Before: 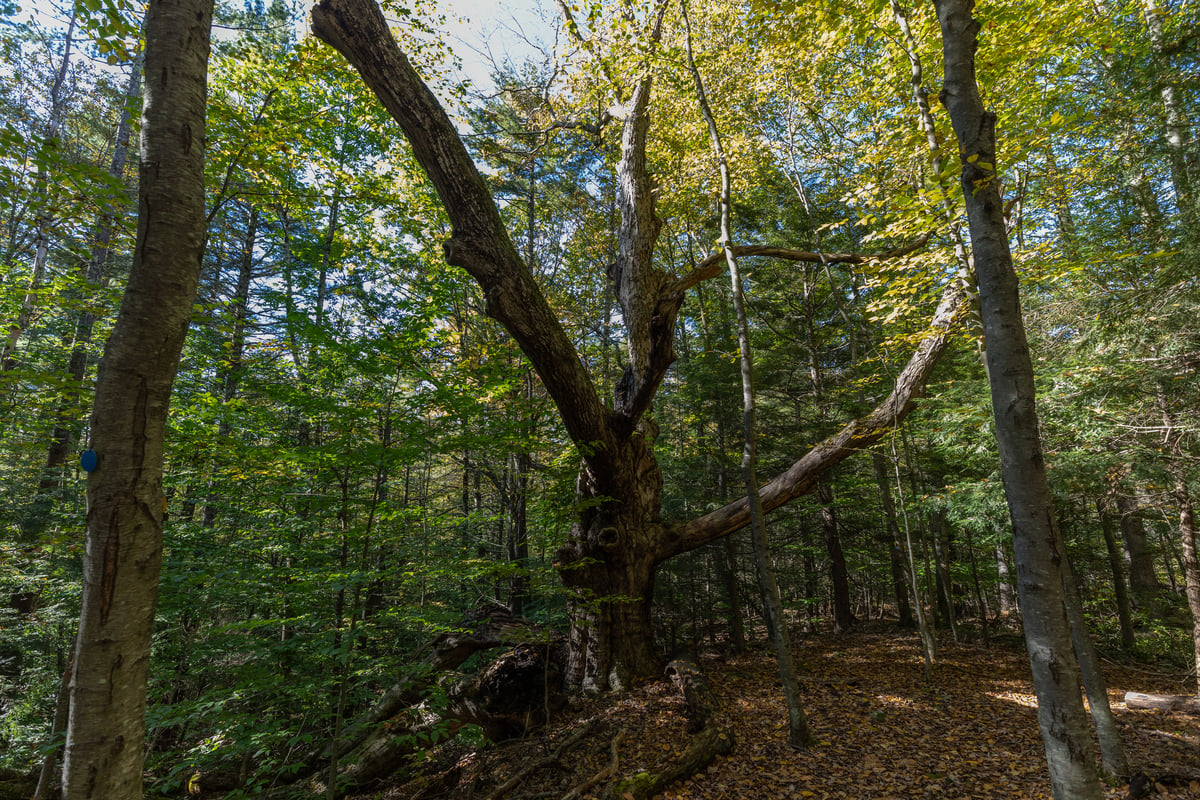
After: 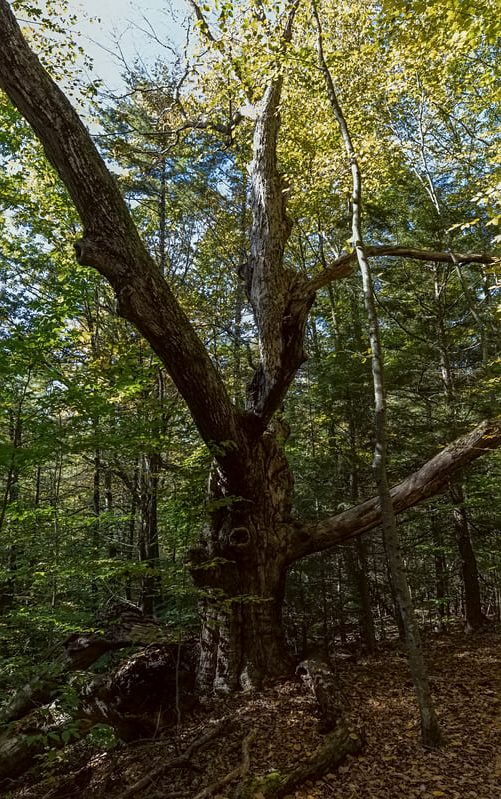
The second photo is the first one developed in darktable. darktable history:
crop: left 30.794%, right 27.44%
color correction: highlights a* -2.95, highlights b* -2.67, shadows a* 2.52, shadows b* 2.77
sharpen: amount 0.215
contrast equalizer: y [[0.5 ×6], [0.5 ×6], [0.5 ×6], [0 ×6], [0, 0.039, 0.251, 0.29, 0.293, 0.292]]
